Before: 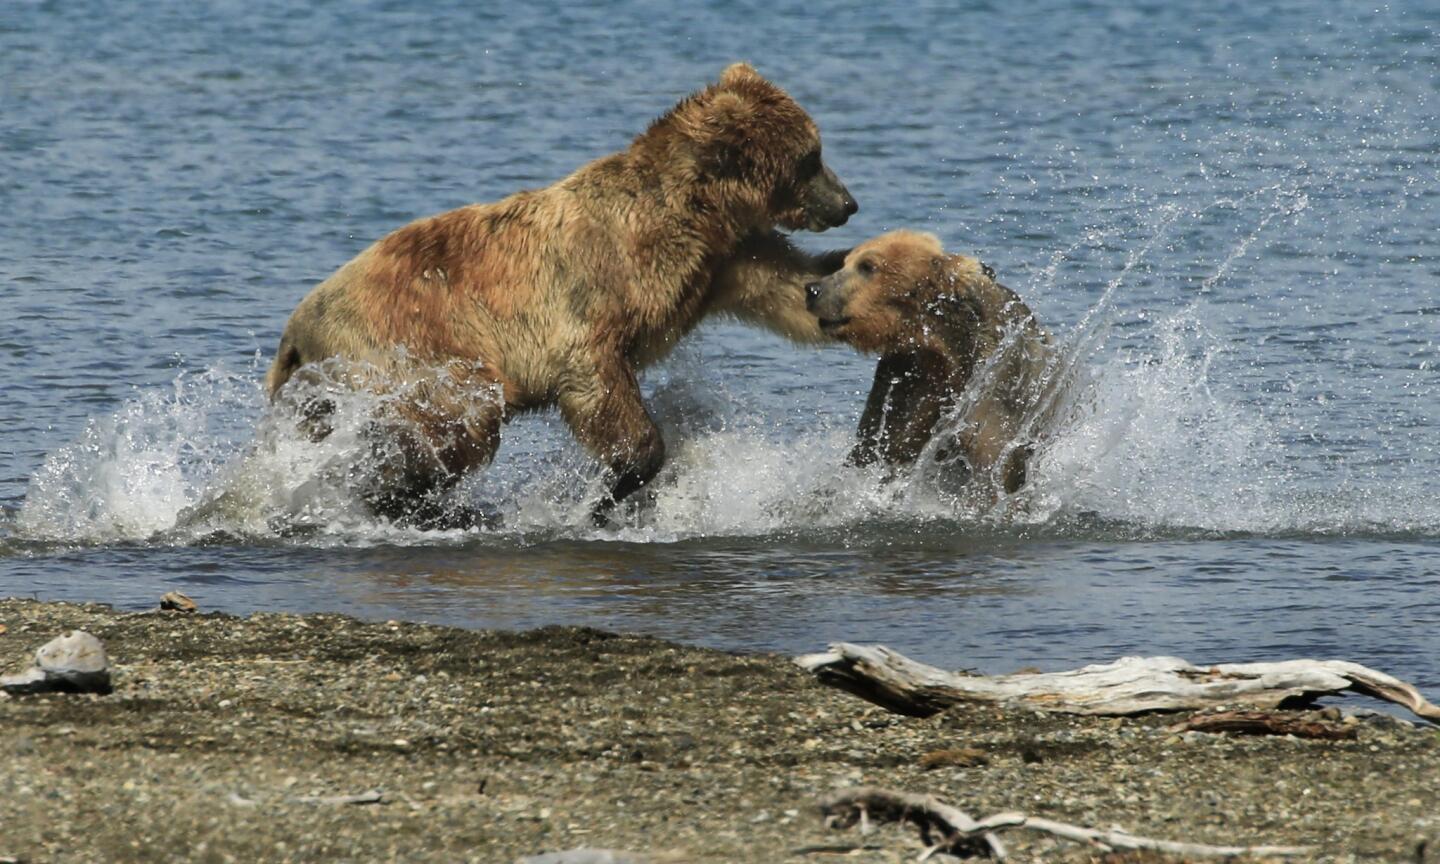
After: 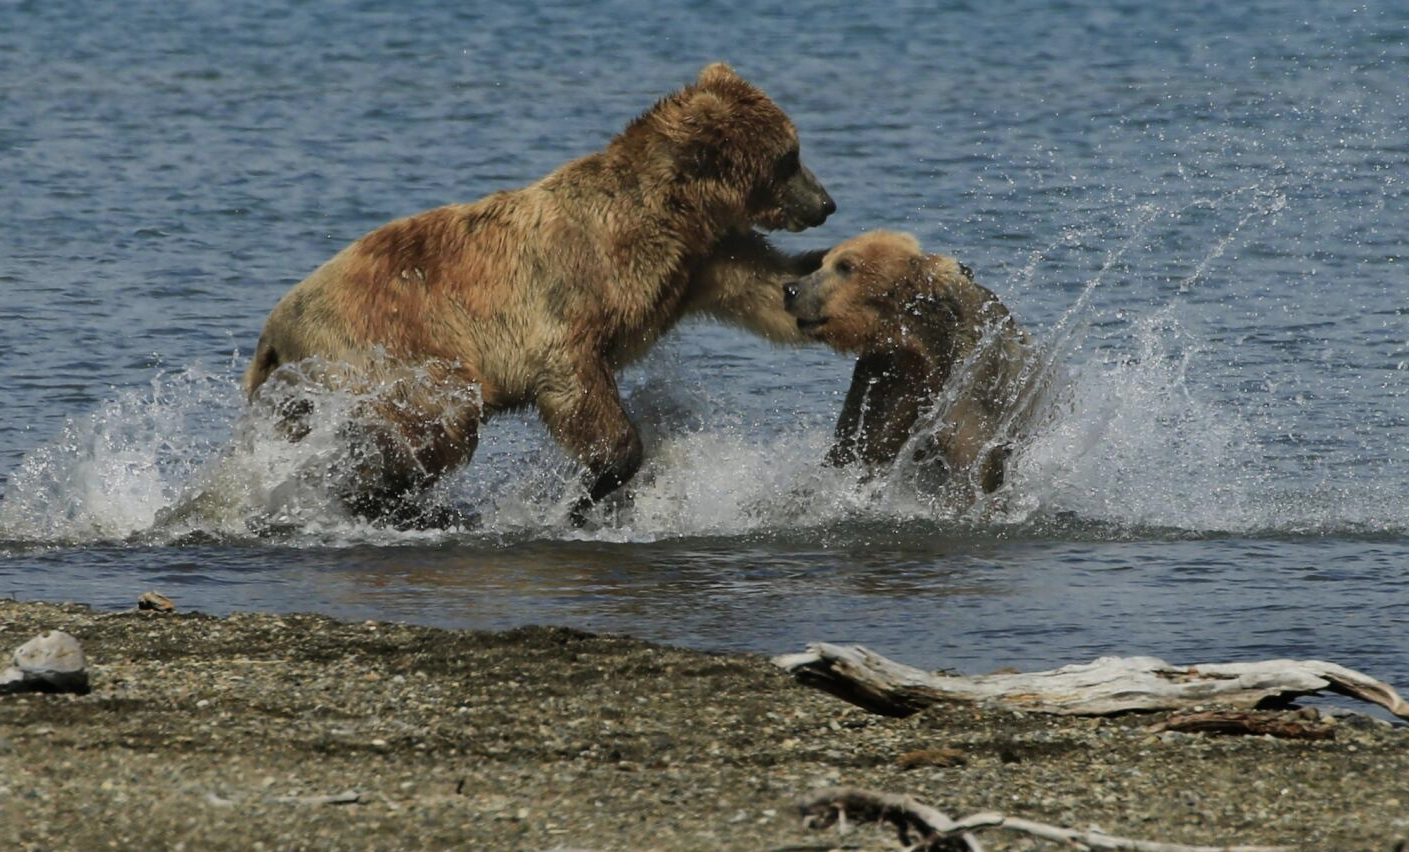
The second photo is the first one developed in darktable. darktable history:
crop and rotate: left 1.594%, right 0.511%, bottom 1.275%
exposure: exposure -0.485 EV, compensate highlight preservation false
